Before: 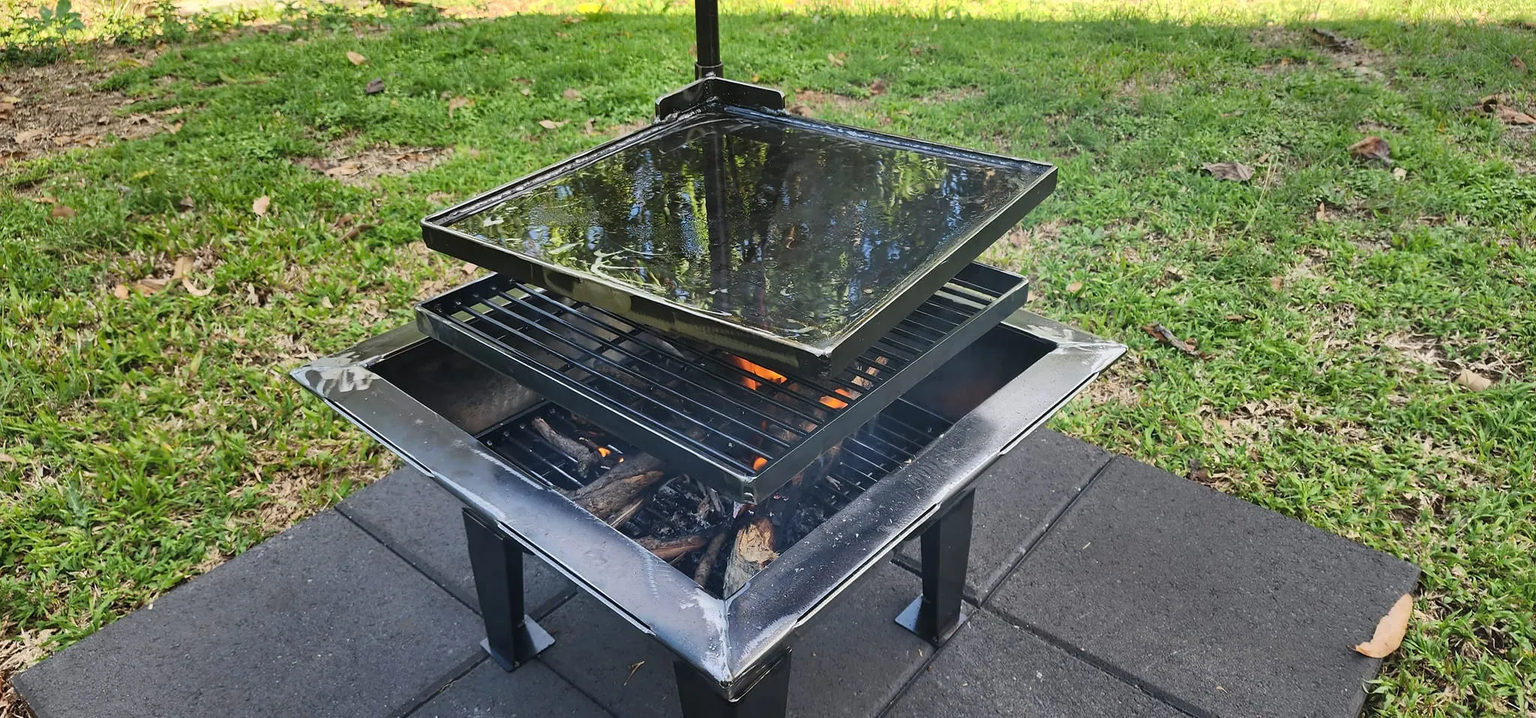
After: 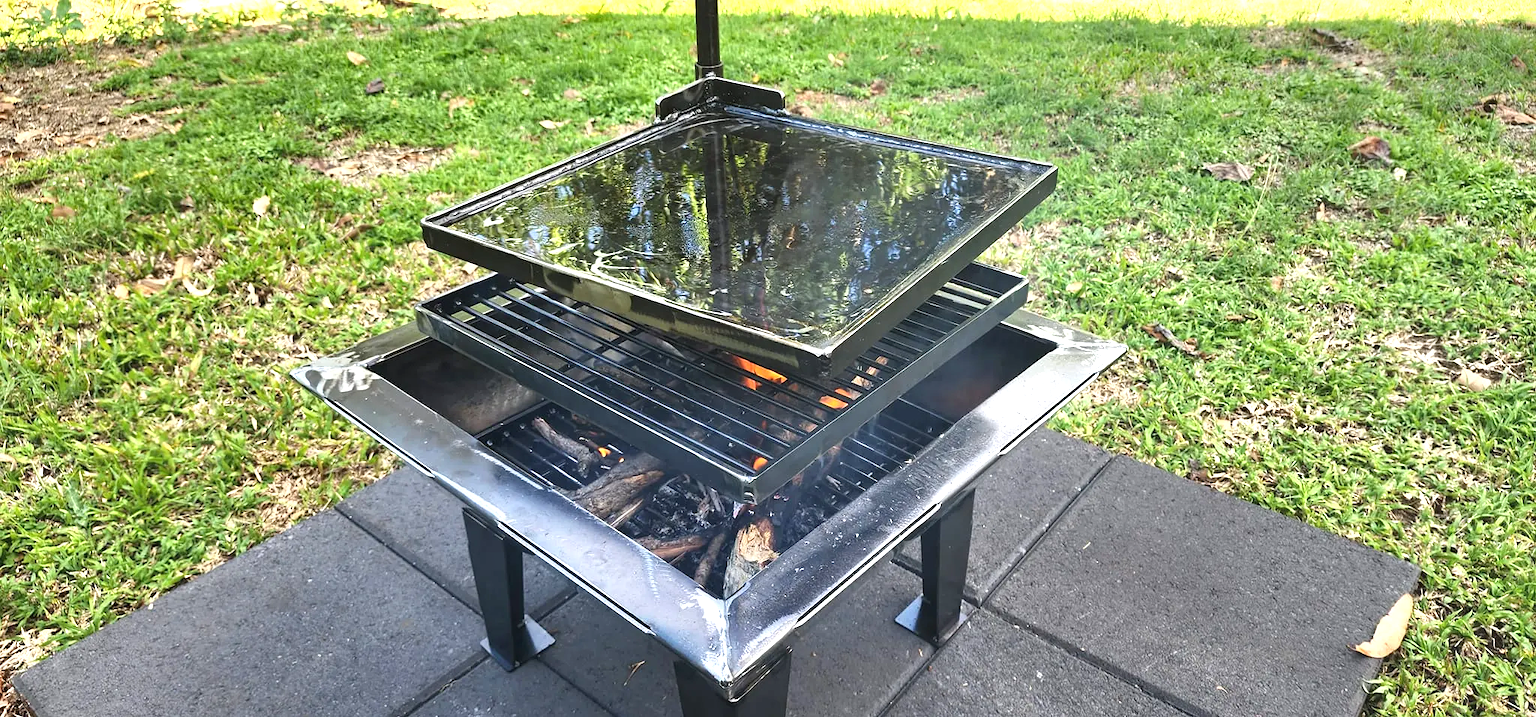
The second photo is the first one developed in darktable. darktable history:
exposure: black level correction 0, exposure 0.882 EV, compensate highlight preservation false
local contrast: highlights 101%, shadows 102%, detail 119%, midtone range 0.2
